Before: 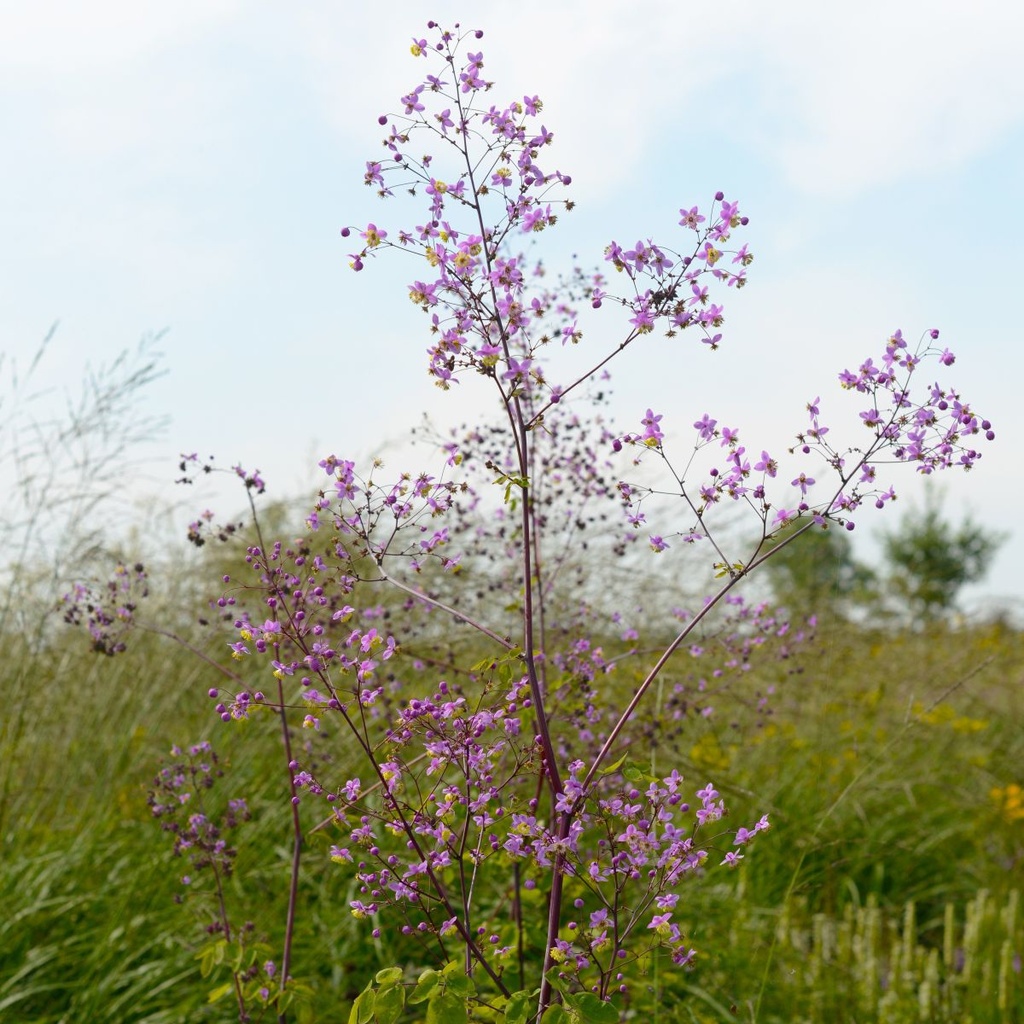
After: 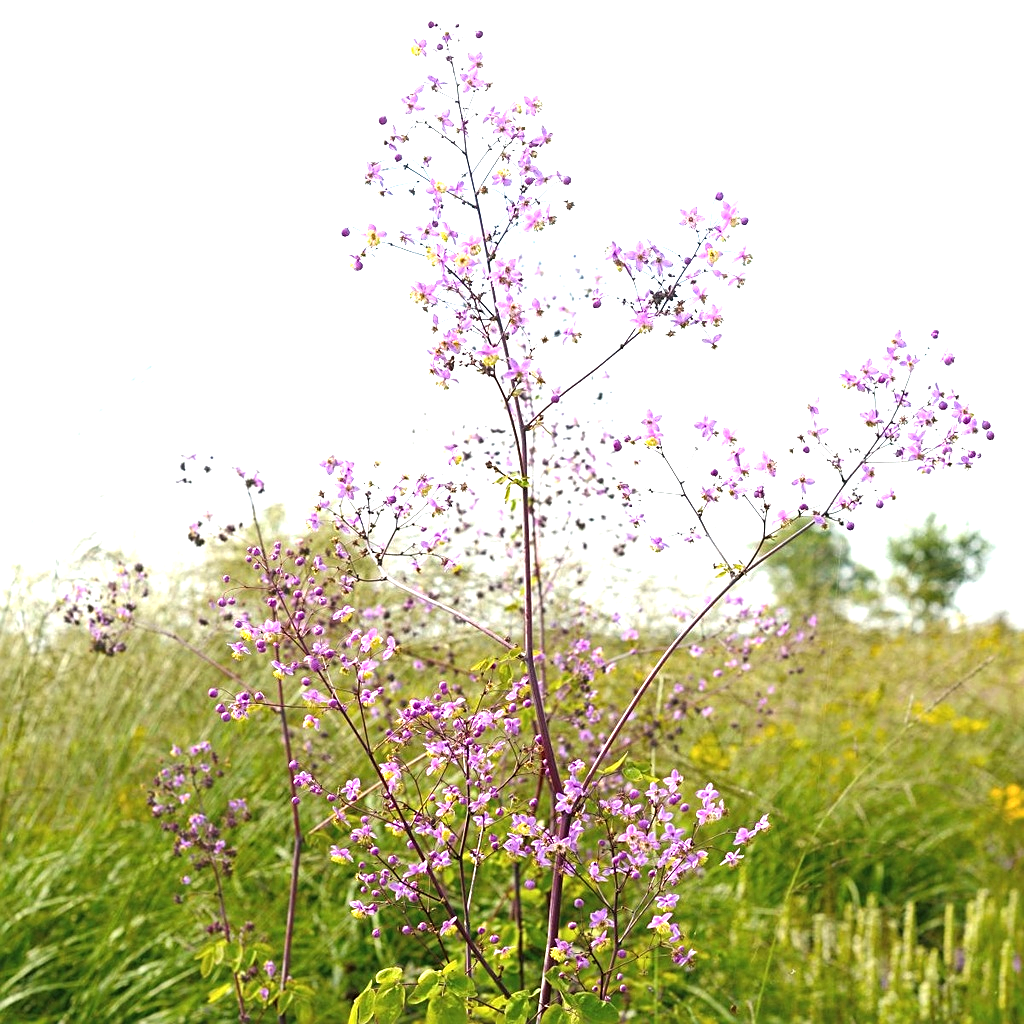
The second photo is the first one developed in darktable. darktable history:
exposure: black level correction -0.002, exposure 0.705 EV, compensate exposure bias true, compensate highlight preservation false
sharpen: on, module defaults
tone equalizer: -8 EV -0.72 EV, -7 EV -0.692 EV, -6 EV -0.568 EV, -5 EV -0.376 EV, -3 EV 0.395 EV, -2 EV 0.6 EV, -1 EV 0.687 EV, +0 EV 0.739 EV
